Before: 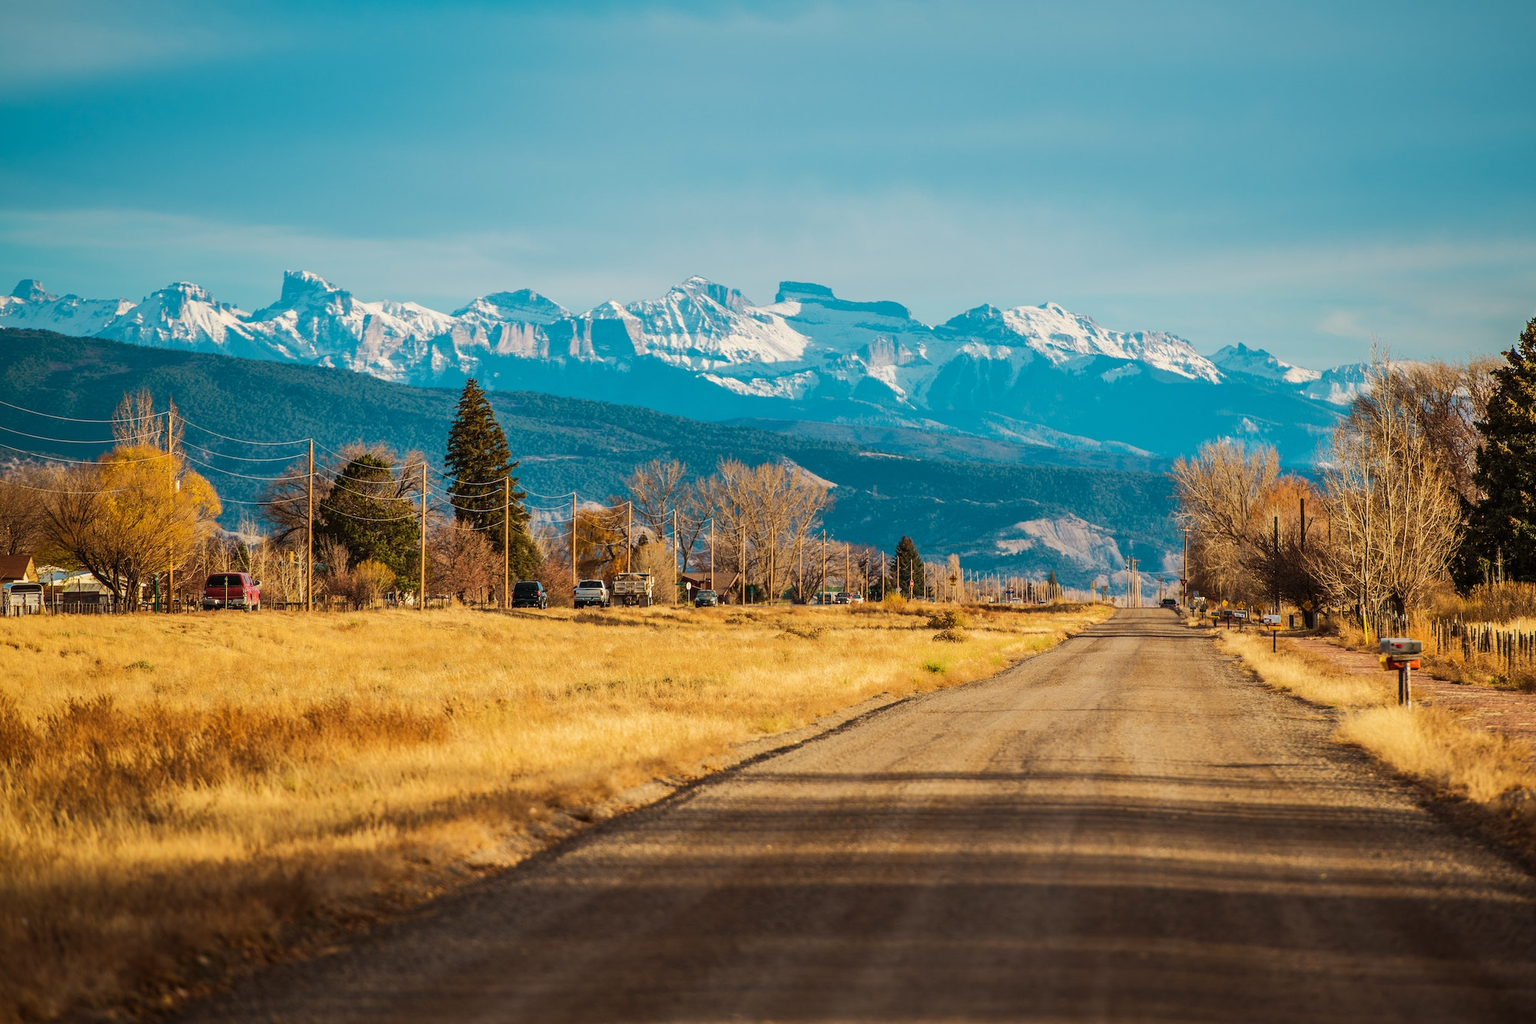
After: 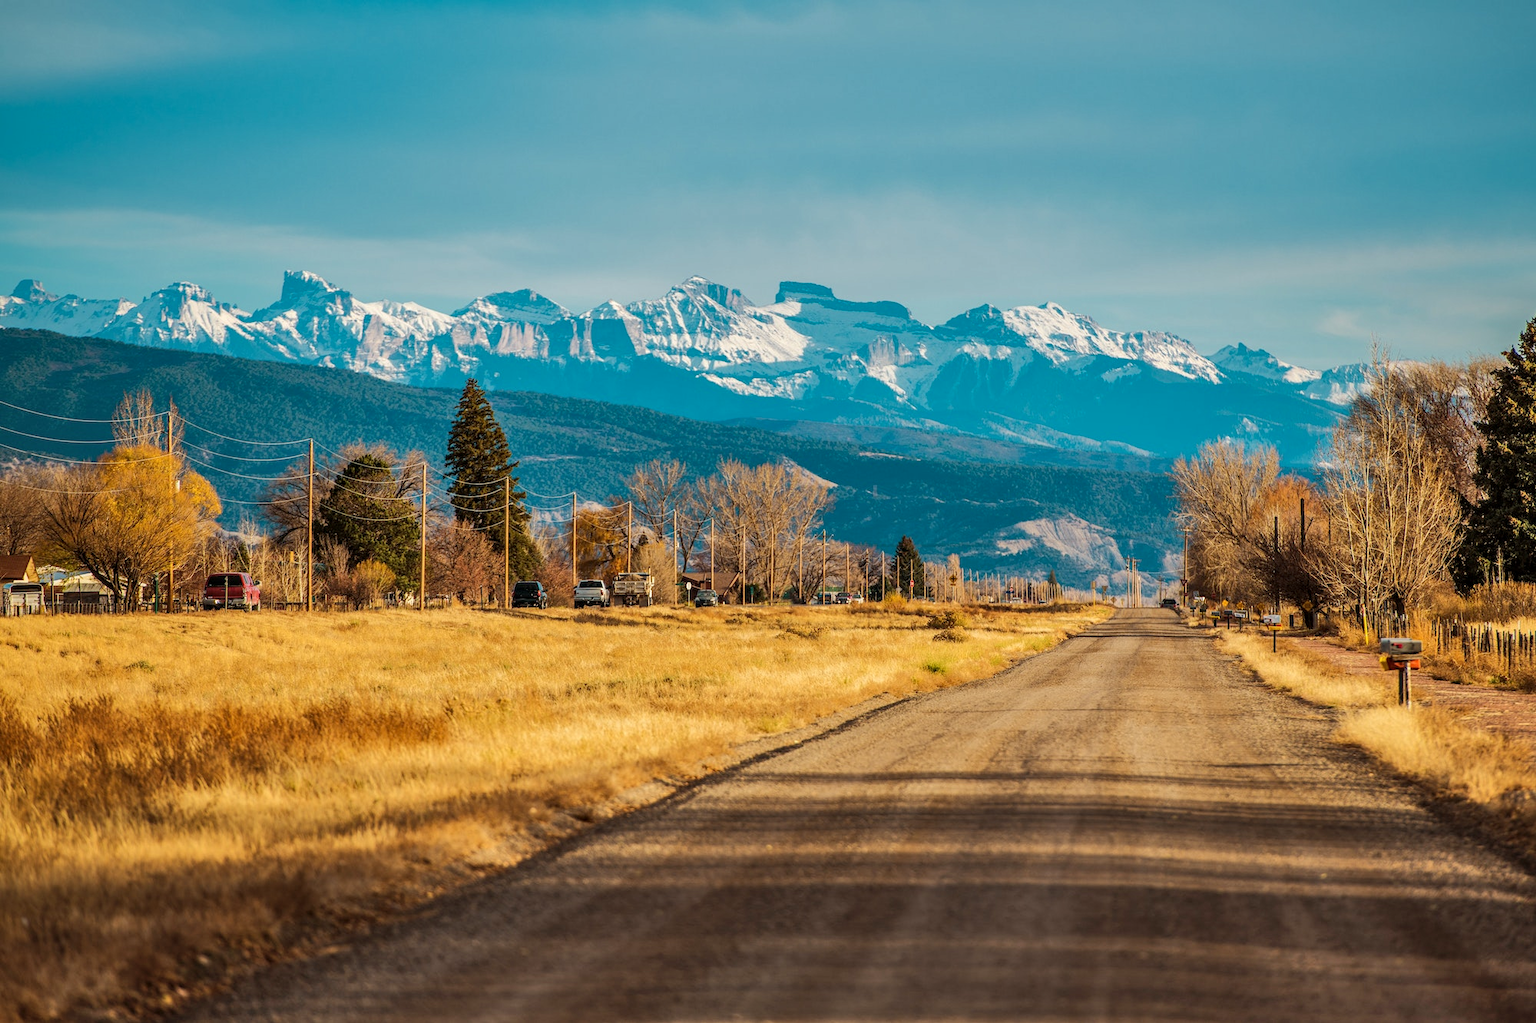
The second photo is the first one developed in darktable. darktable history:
local contrast: highlights 100%, shadows 100%, detail 120%, midtone range 0.2
shadows and highlights: shadows 60, soften with gaussian
